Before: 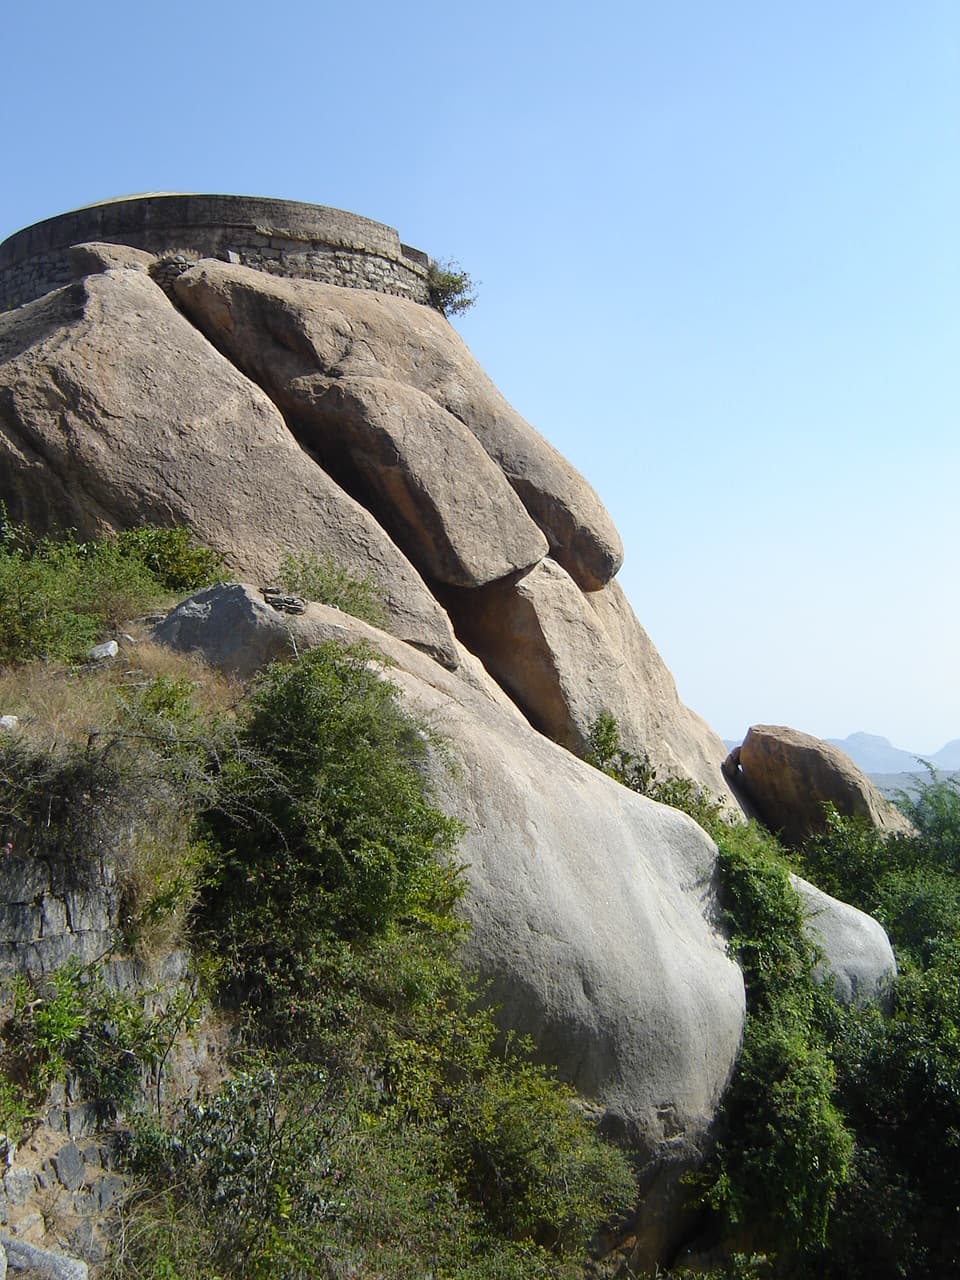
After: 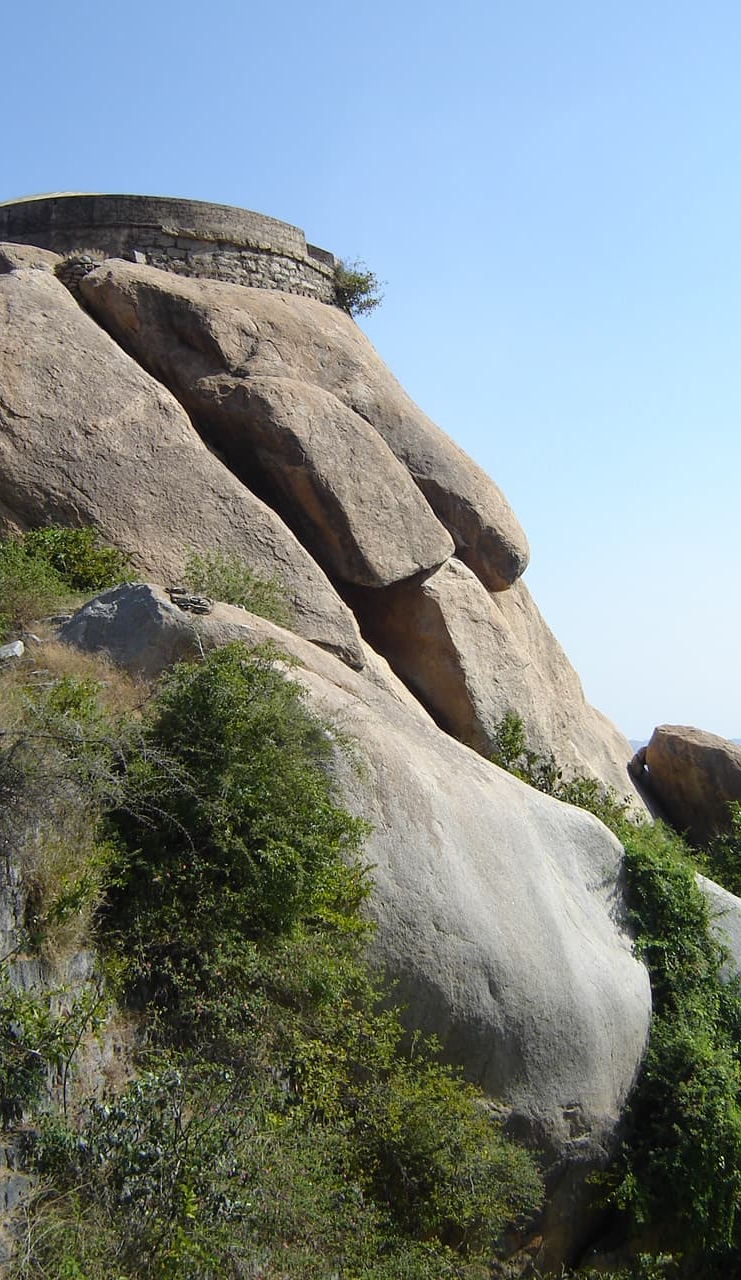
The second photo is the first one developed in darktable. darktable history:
crop: left 9.892%, right 12.847%
